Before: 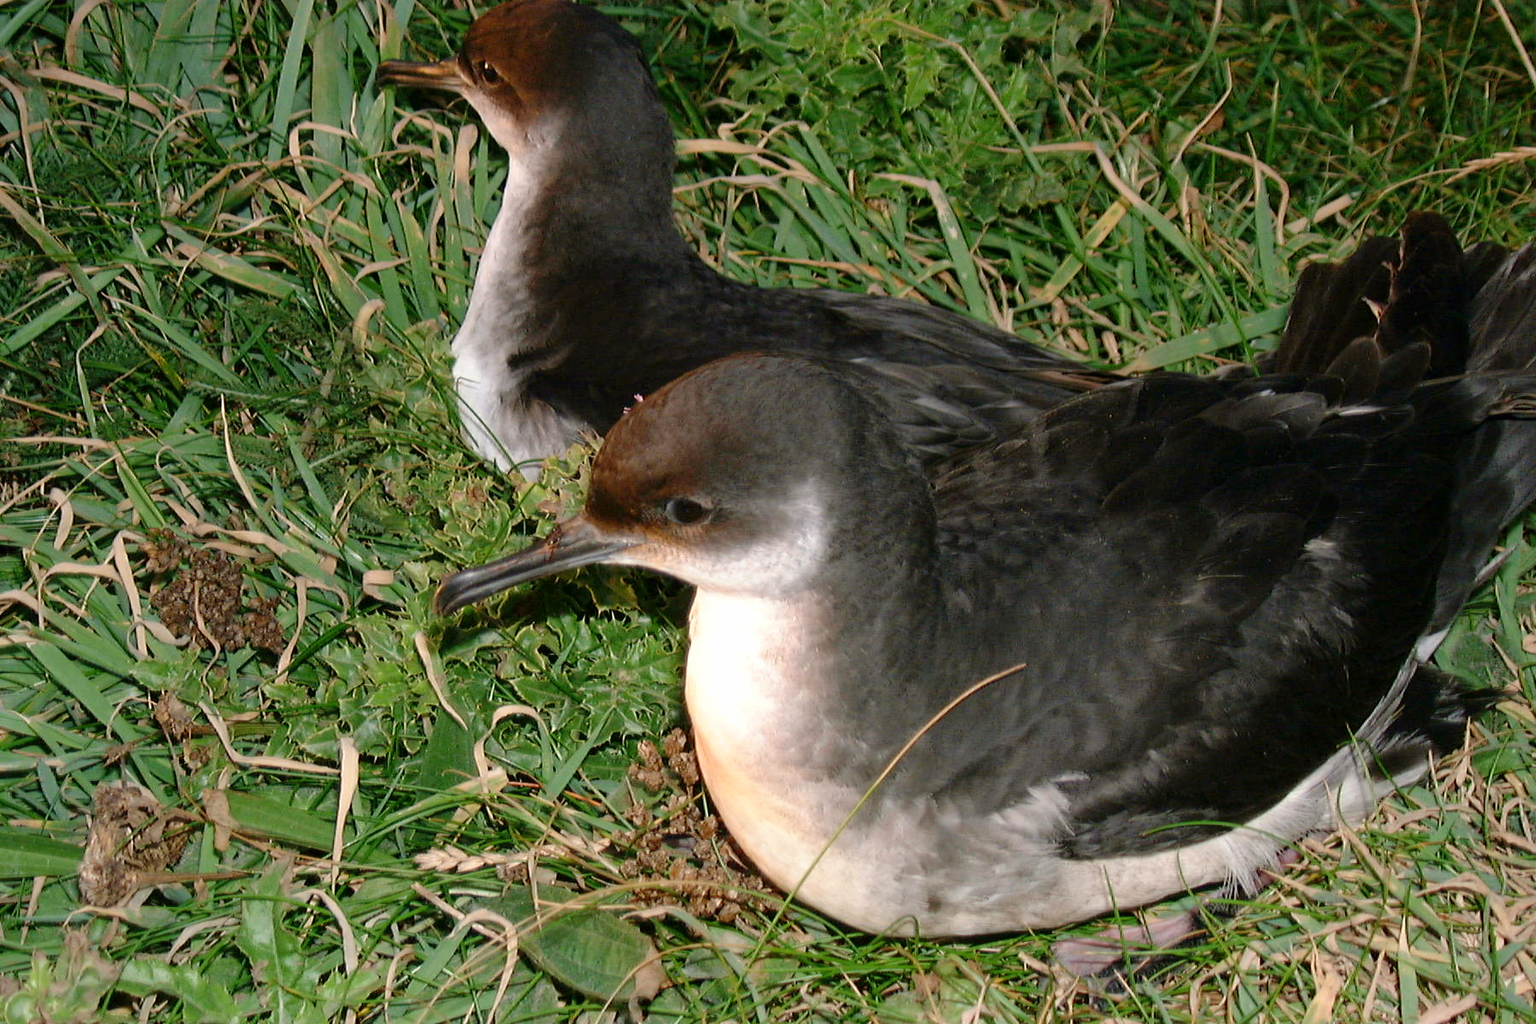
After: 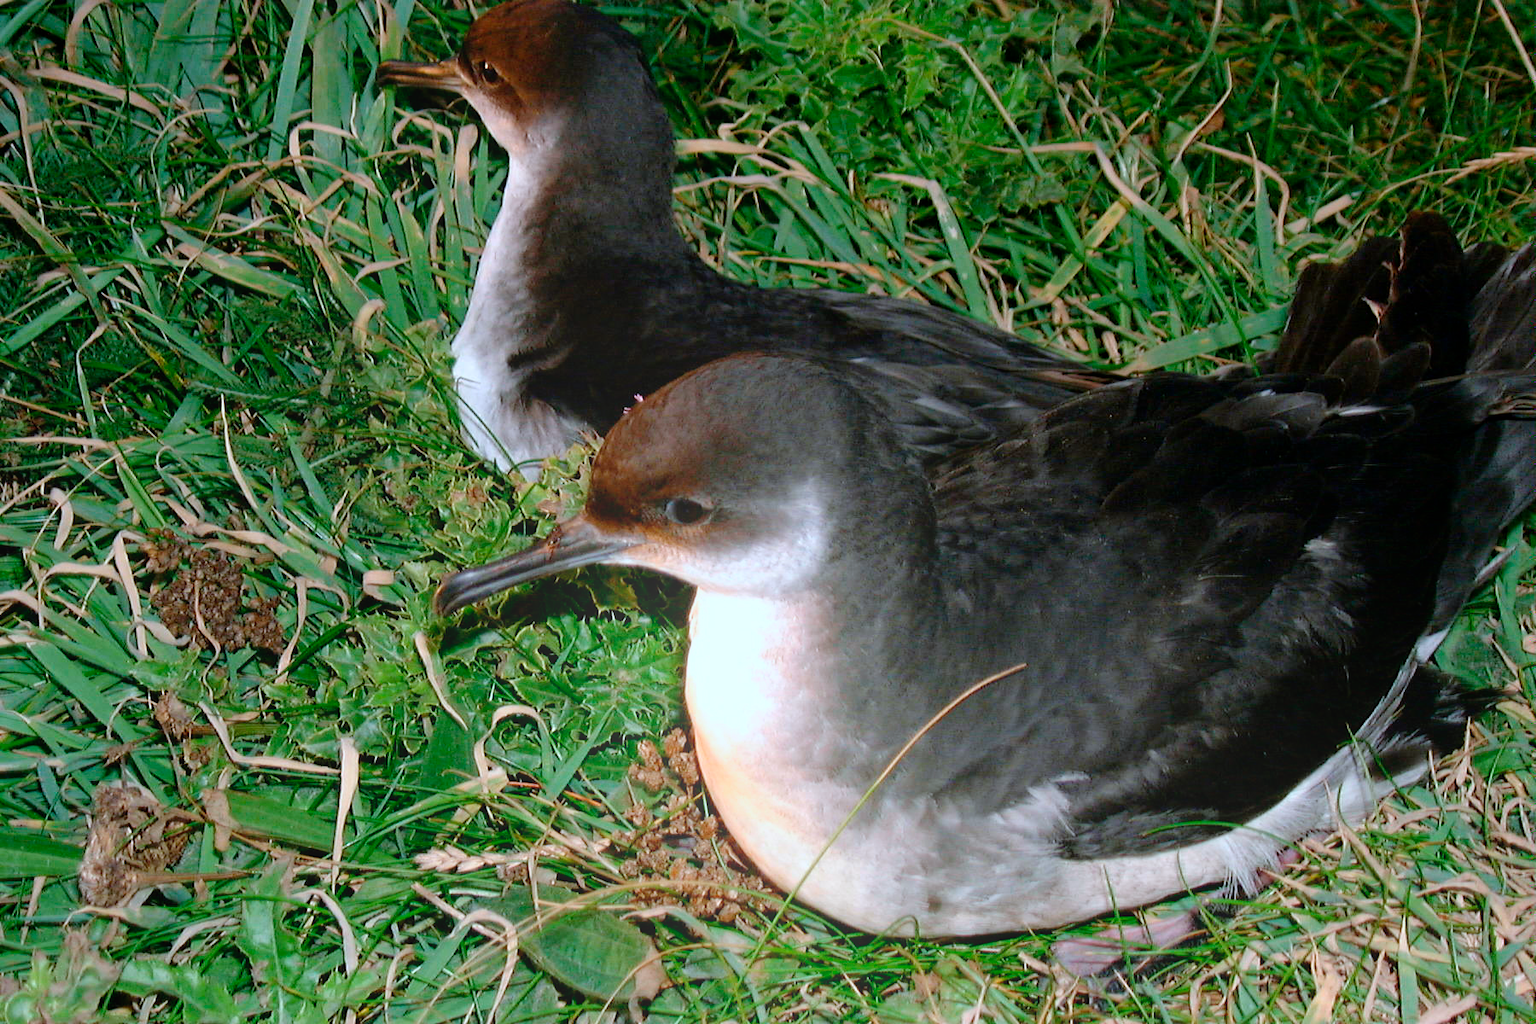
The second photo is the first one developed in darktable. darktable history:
bloom: size 38%, threshold 95%, strength 30%
white balance: red 0.931, blue 1.11
